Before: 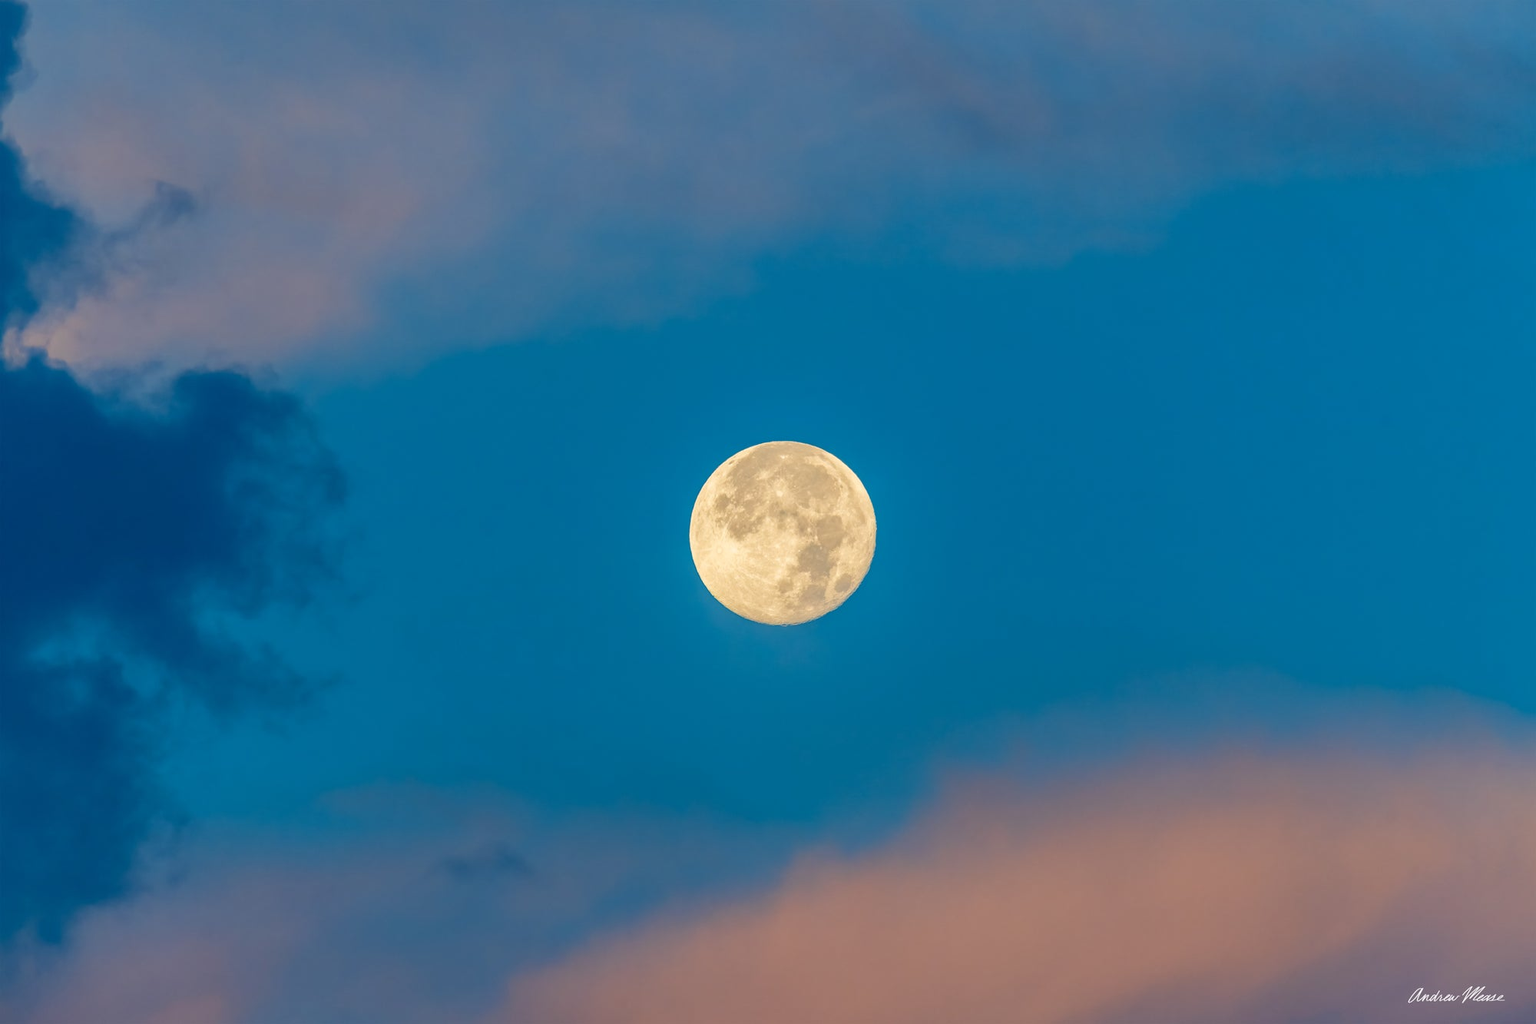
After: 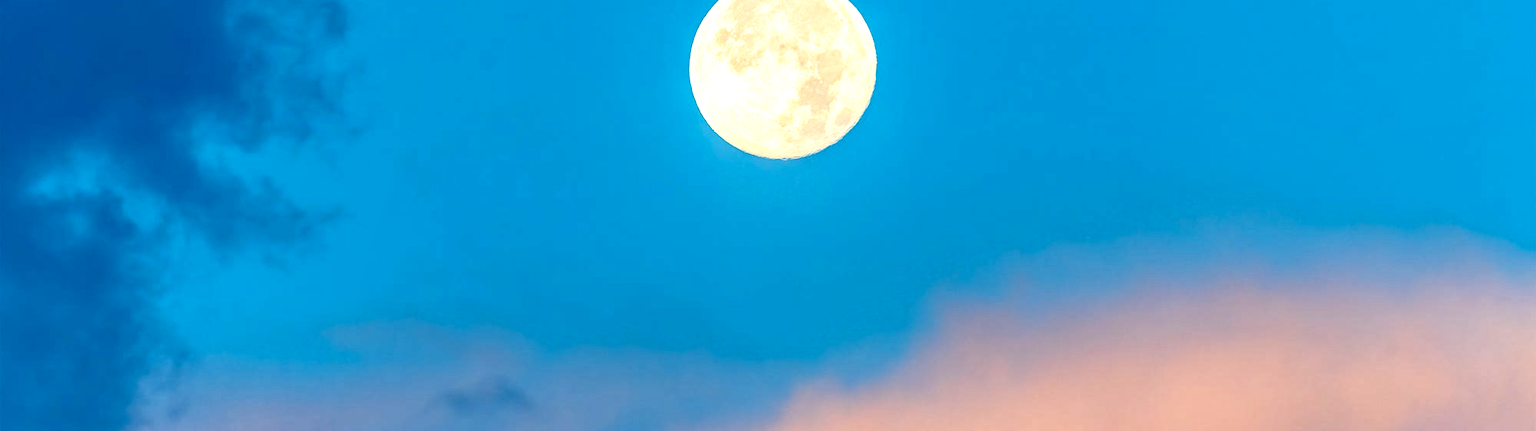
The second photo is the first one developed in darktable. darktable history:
crop: top 45.608%, bottom 12.228%
local contrast: on, module defaults
base curve: curves: ch0 [(0, 0) (0.495, 0.917) (1, 1)], preserve colors none
